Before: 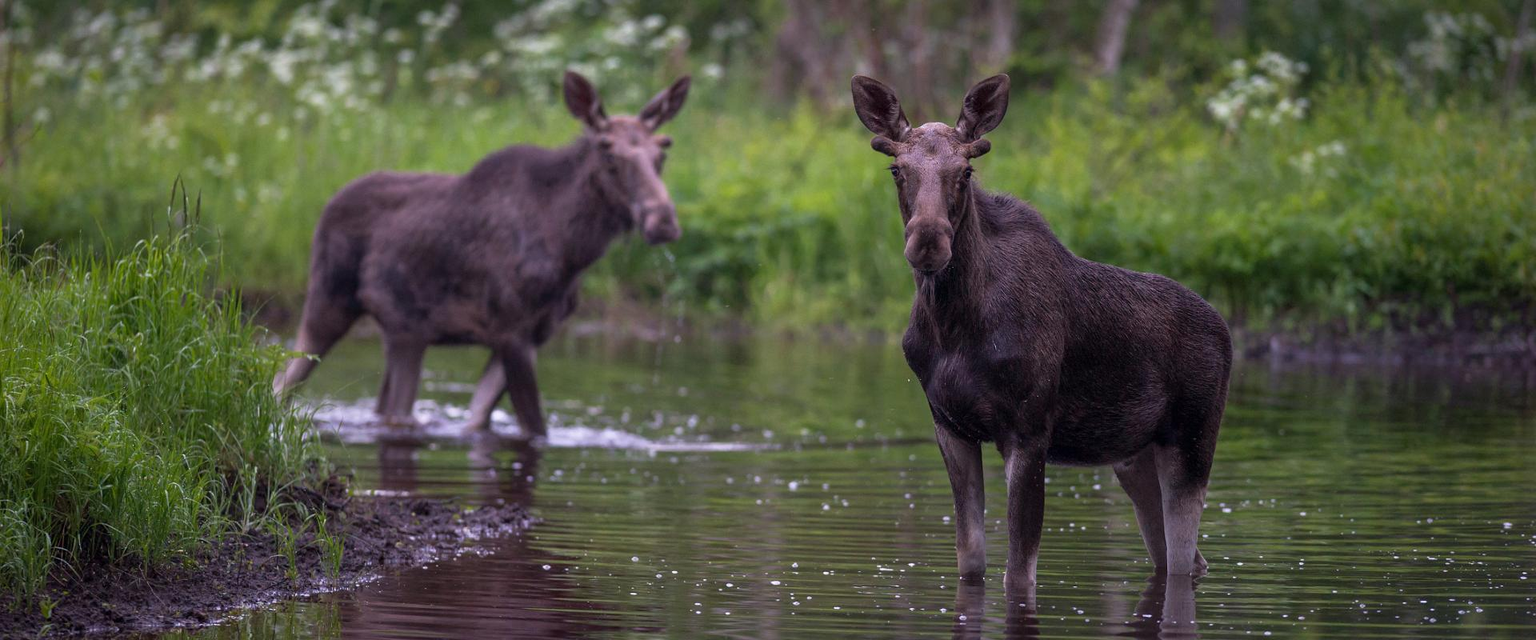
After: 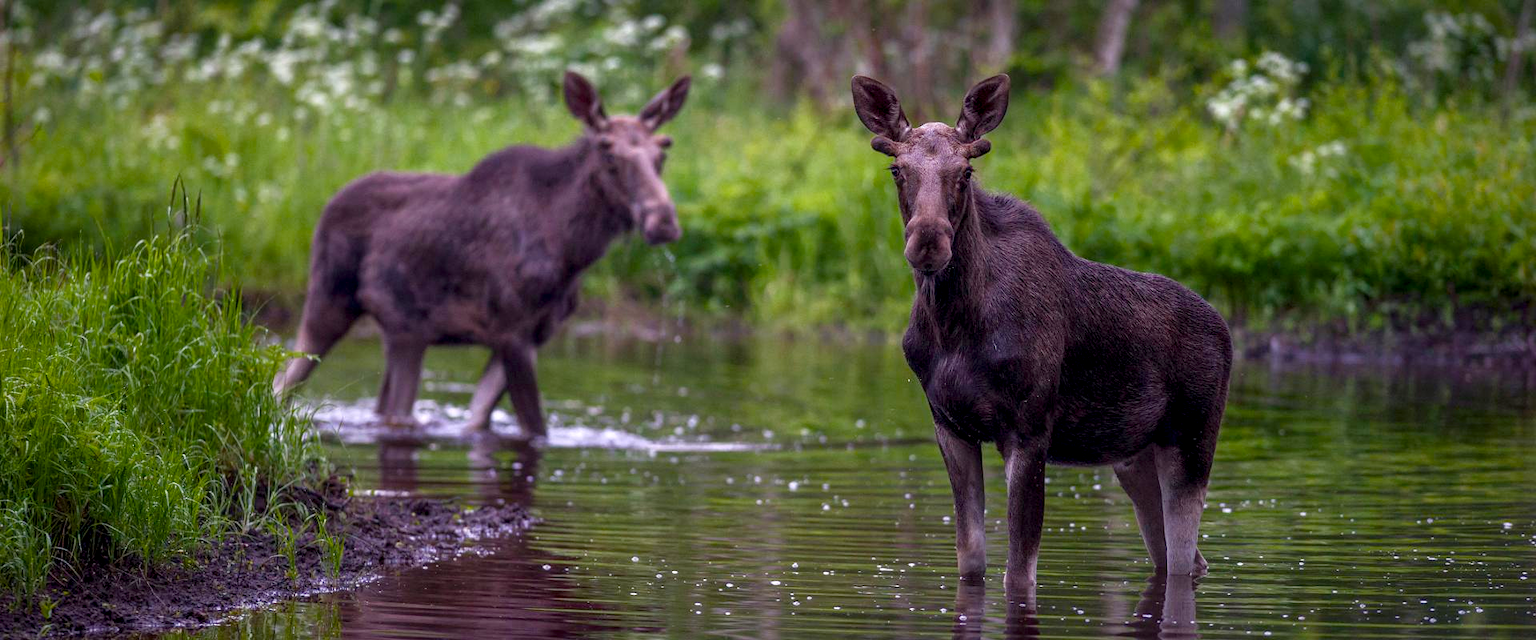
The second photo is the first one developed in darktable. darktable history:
color balance rgb: perceptual saturation grading › global saturation 20%, perceptual saturation grading › highlights -25.683%, perceptual saturation grading › shadows 50.218%, perceptual brilliance grading › global brilliance 3.222%
local contrast: detail 130%
